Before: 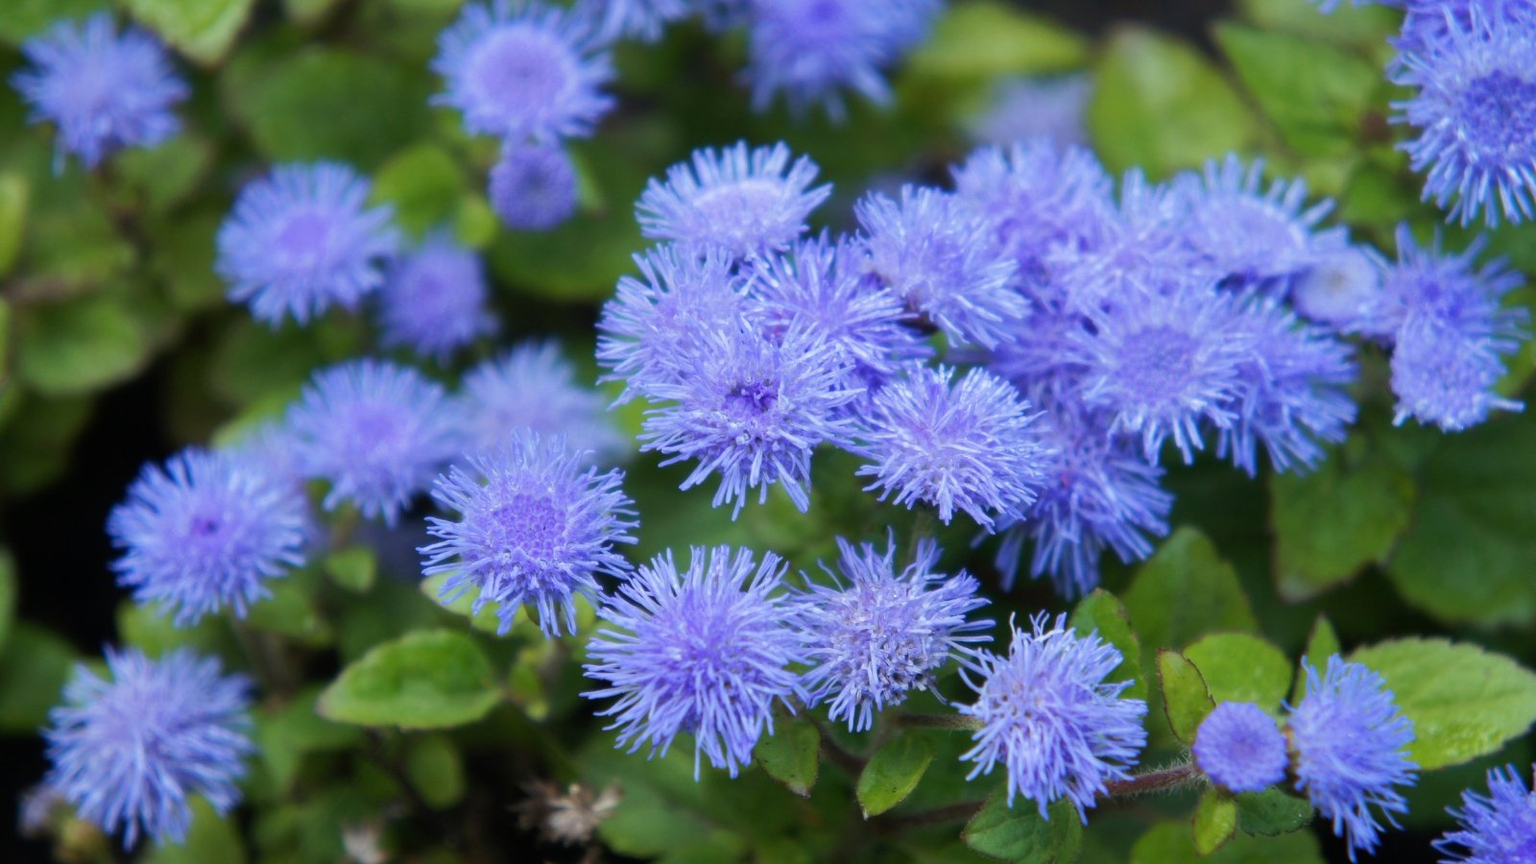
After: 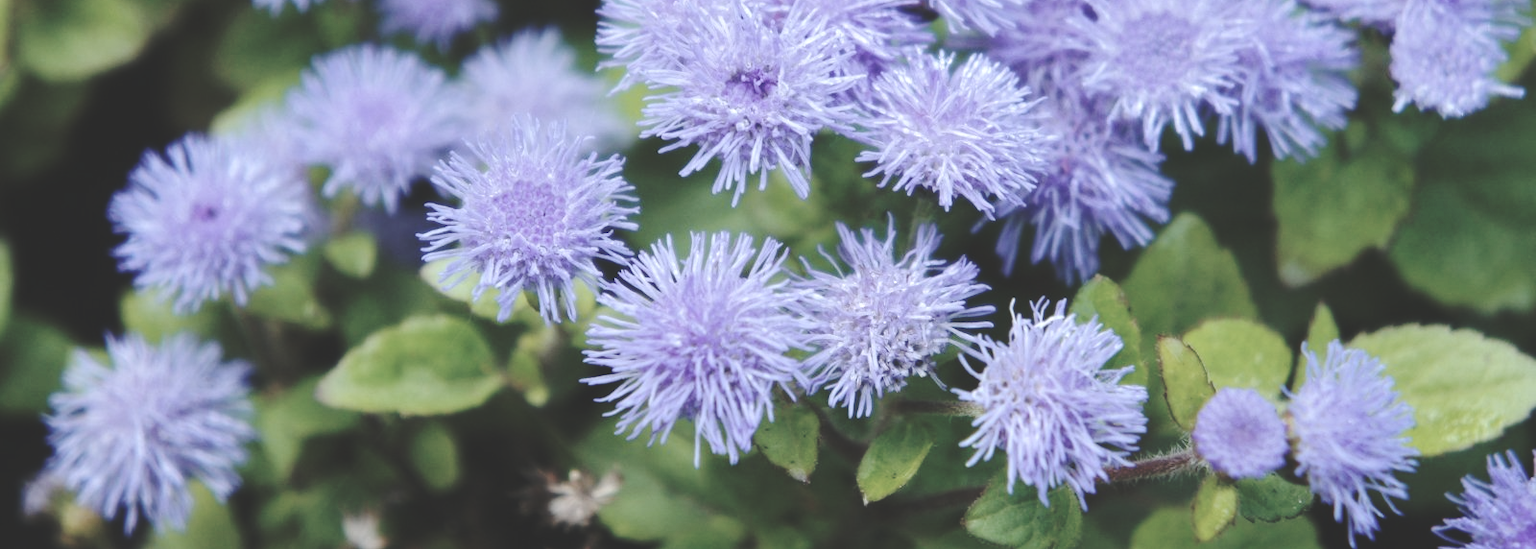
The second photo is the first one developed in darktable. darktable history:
exposure: black level correction 0.001, exposure 0.5 EV, compensate exposure bias true, compensate highlight preservation false
crop and rotate: top 36.435%
base curve: curves: ch0 [(0, 0.024) (0.055, 0.065) (0.121, 0.166) (0.236, 0.319) (0.693, 0.726) (1, 1)], preserve colors none
color correction: saturation 0.57
